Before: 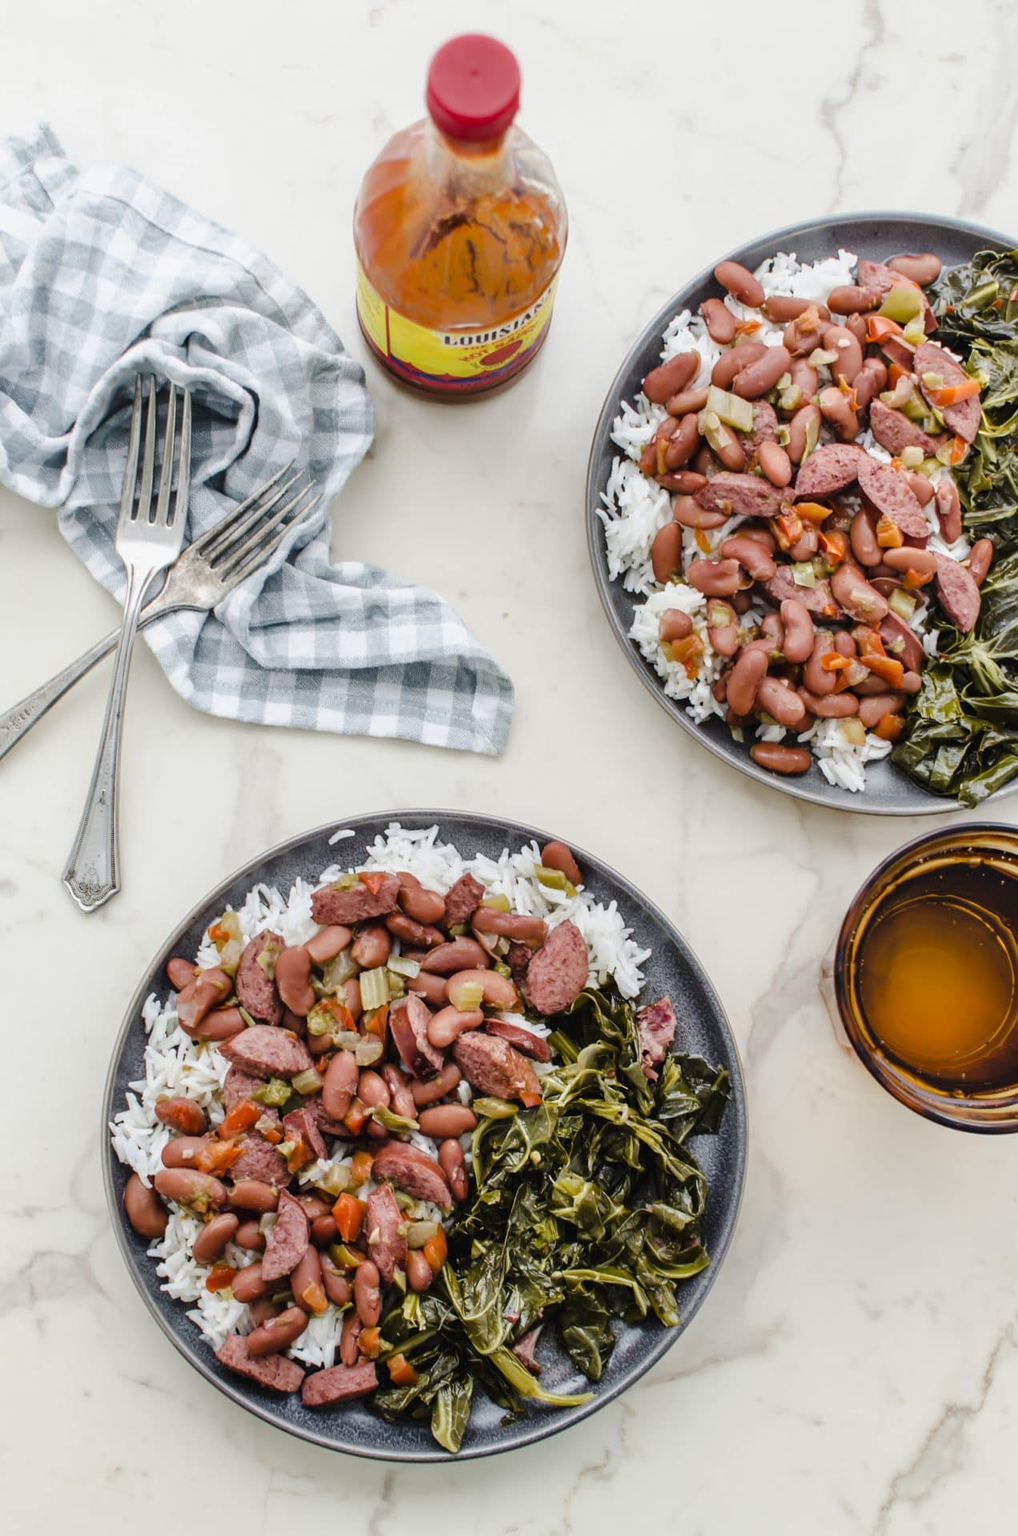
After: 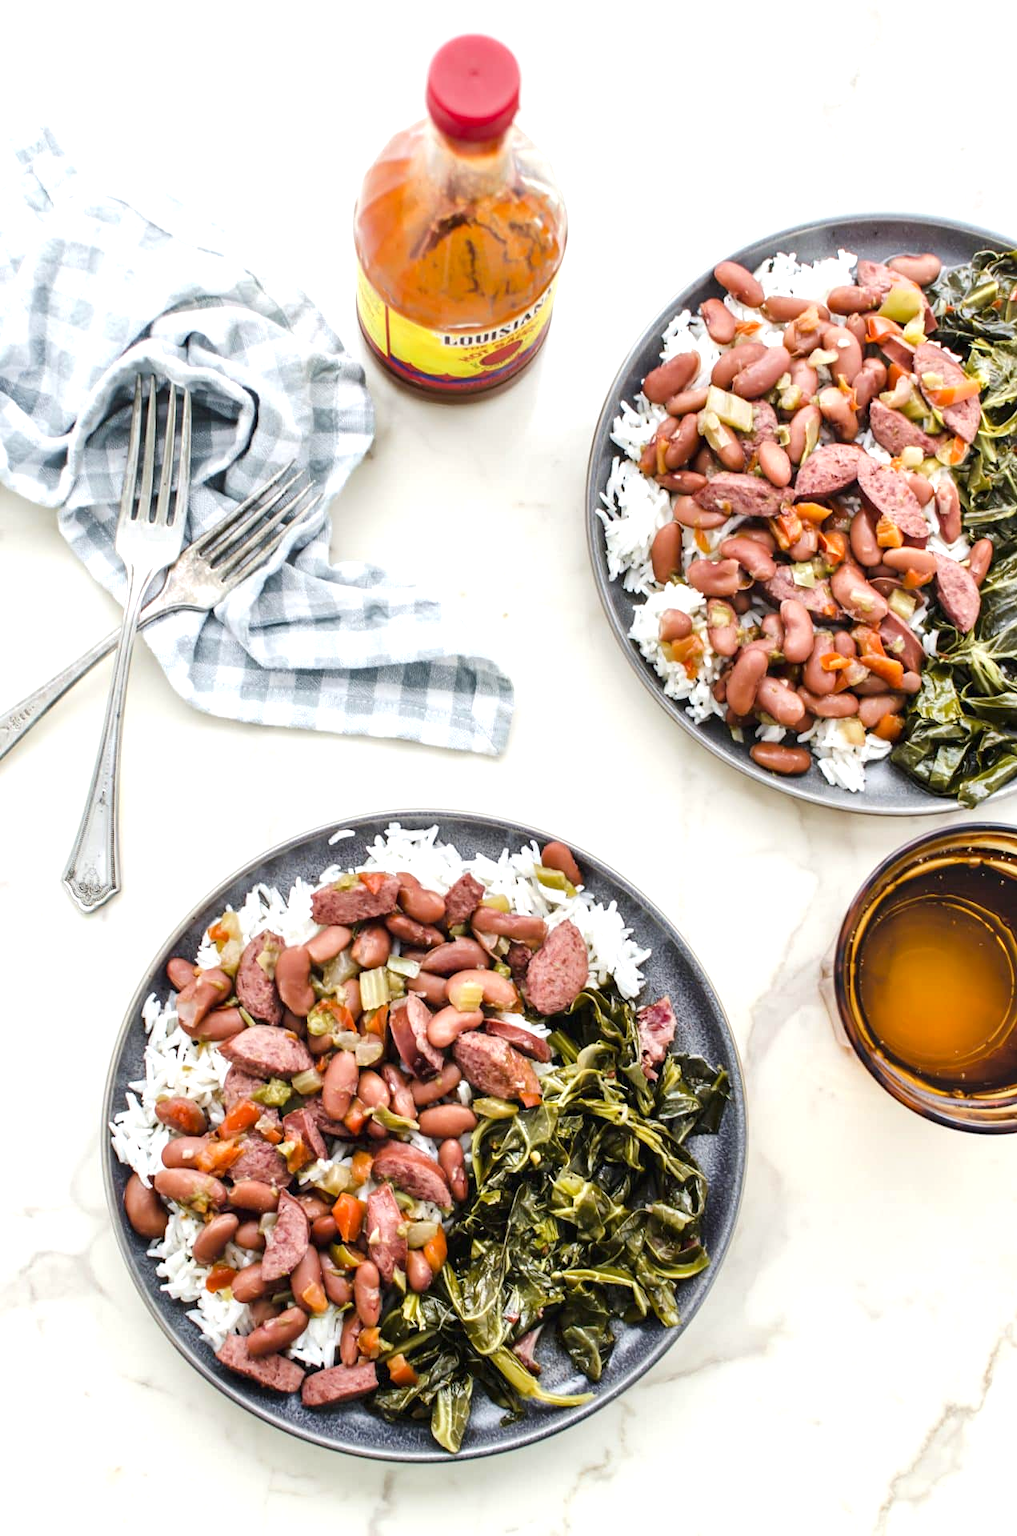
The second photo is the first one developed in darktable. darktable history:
exposure: black level correction 0.001, exposure 0.676 EV, compensate exposure bias true, compensate highlight preservation false
